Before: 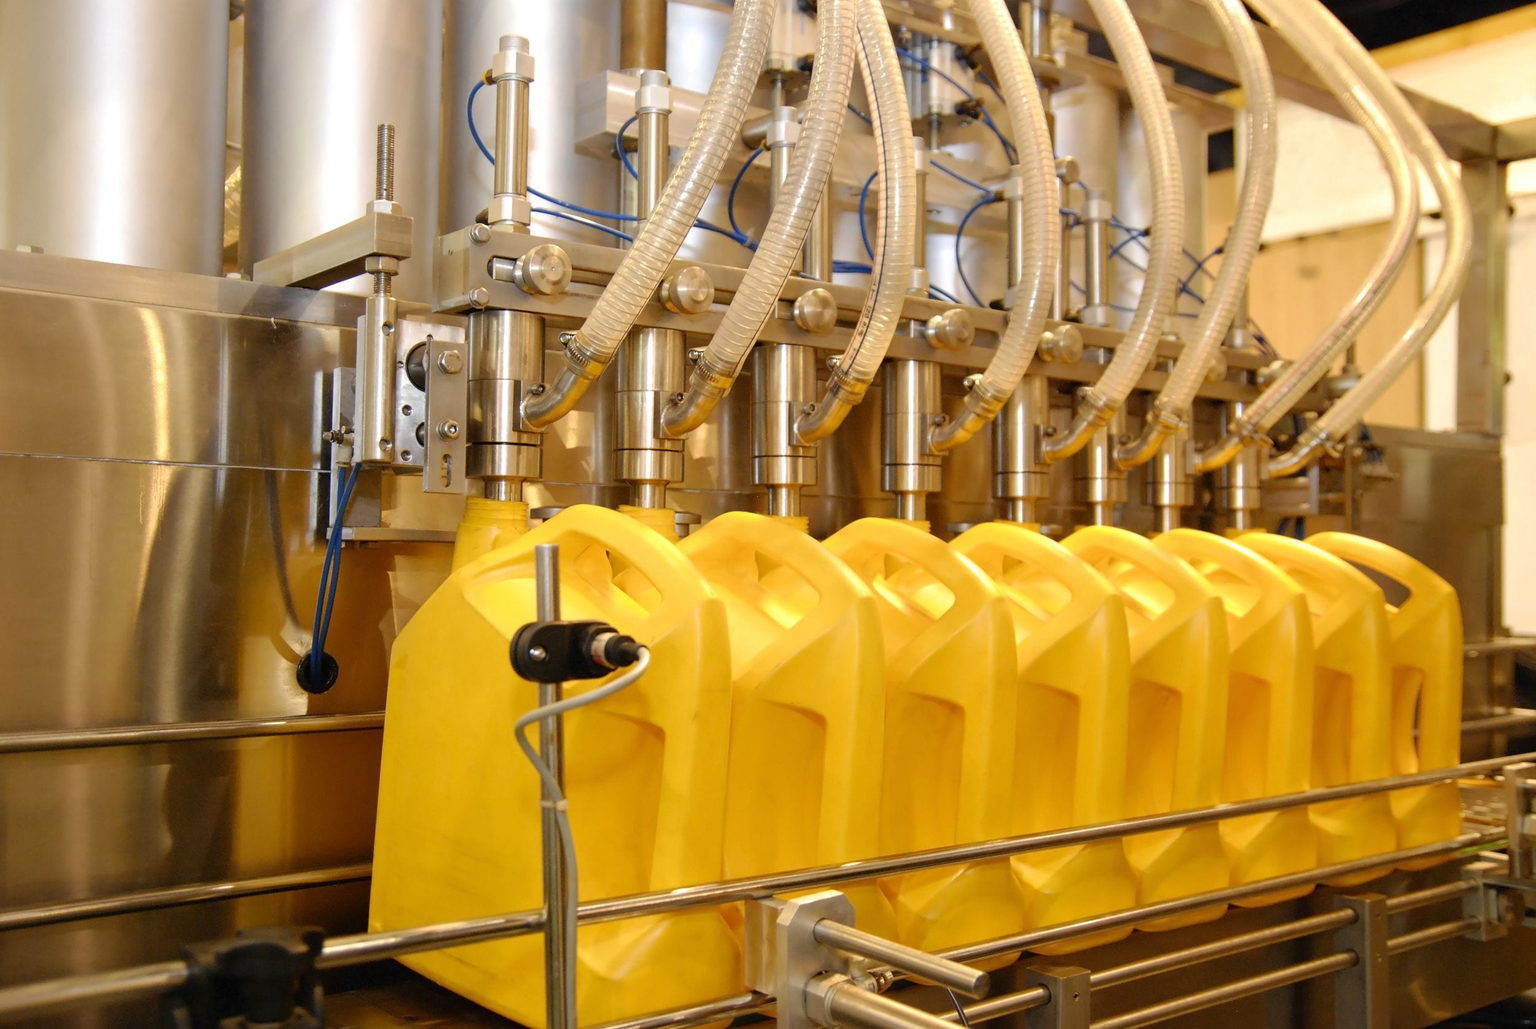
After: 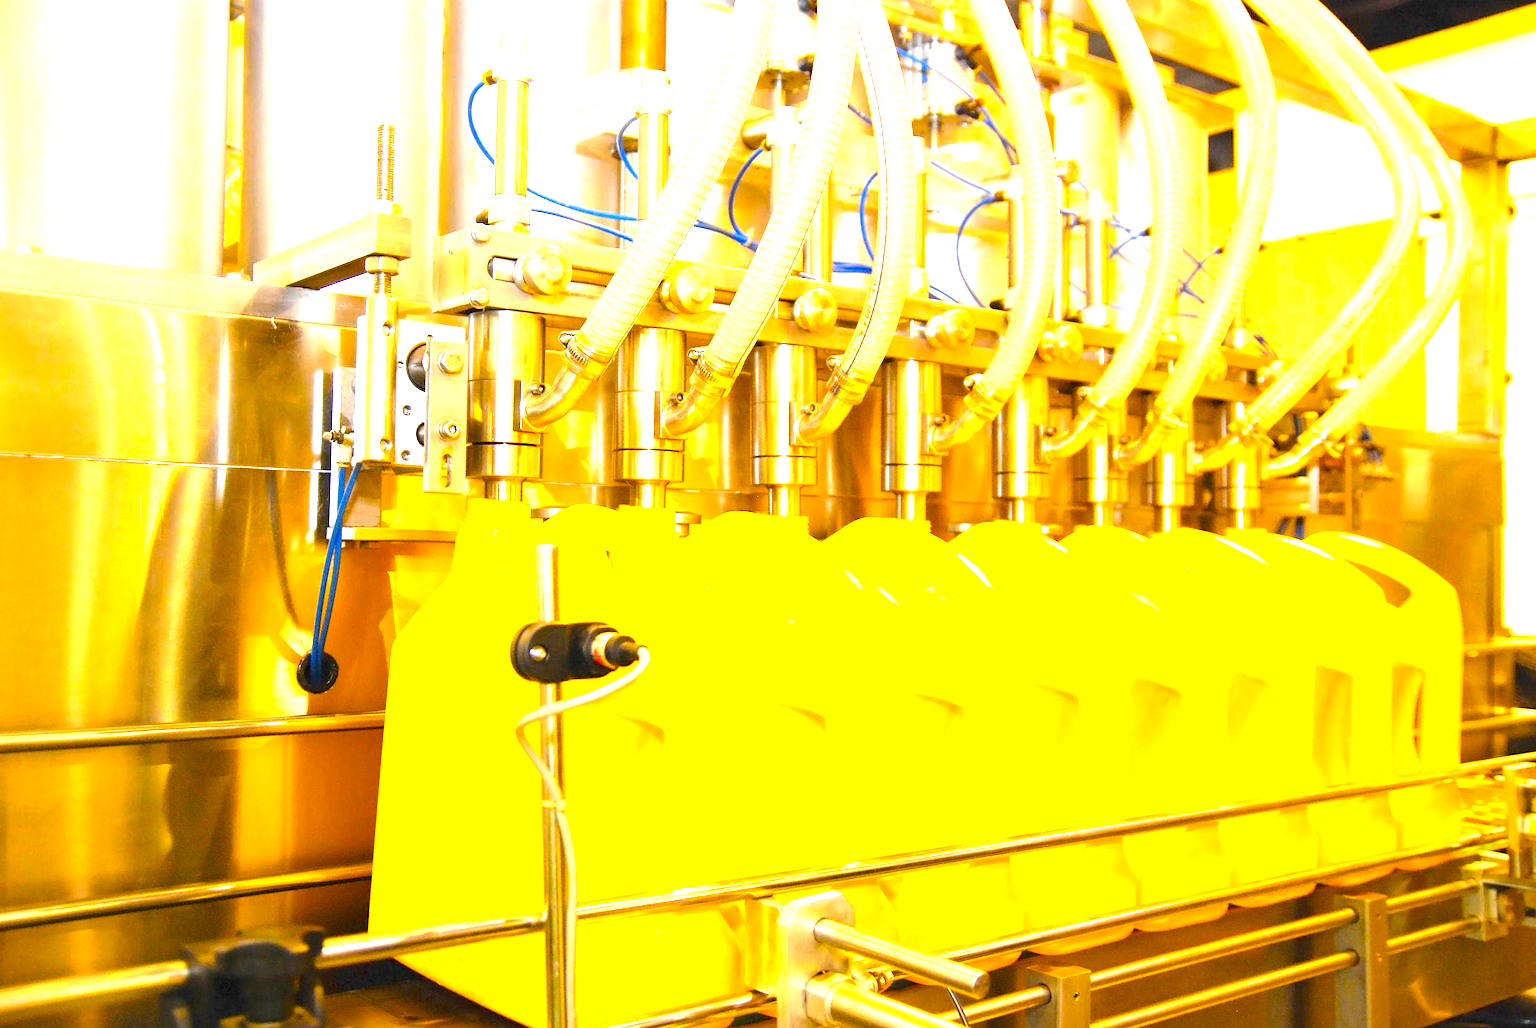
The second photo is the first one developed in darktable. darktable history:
exposure: exposure 2.25 EV, compensate highlight preservation false
color balance rgb: linear chroma grading › global chroma 15%, perceptual saturation grading › global saturation 30%
